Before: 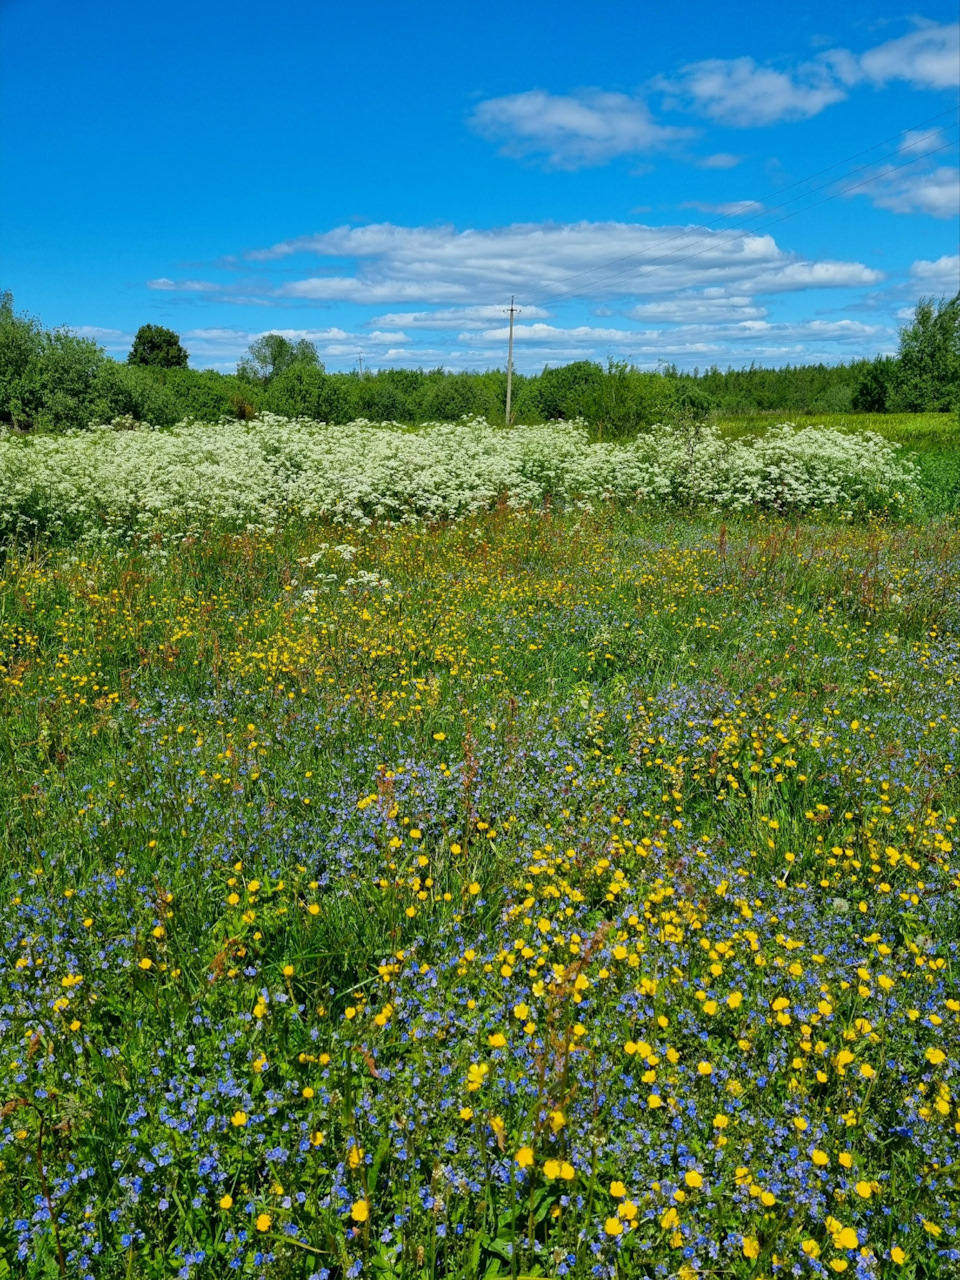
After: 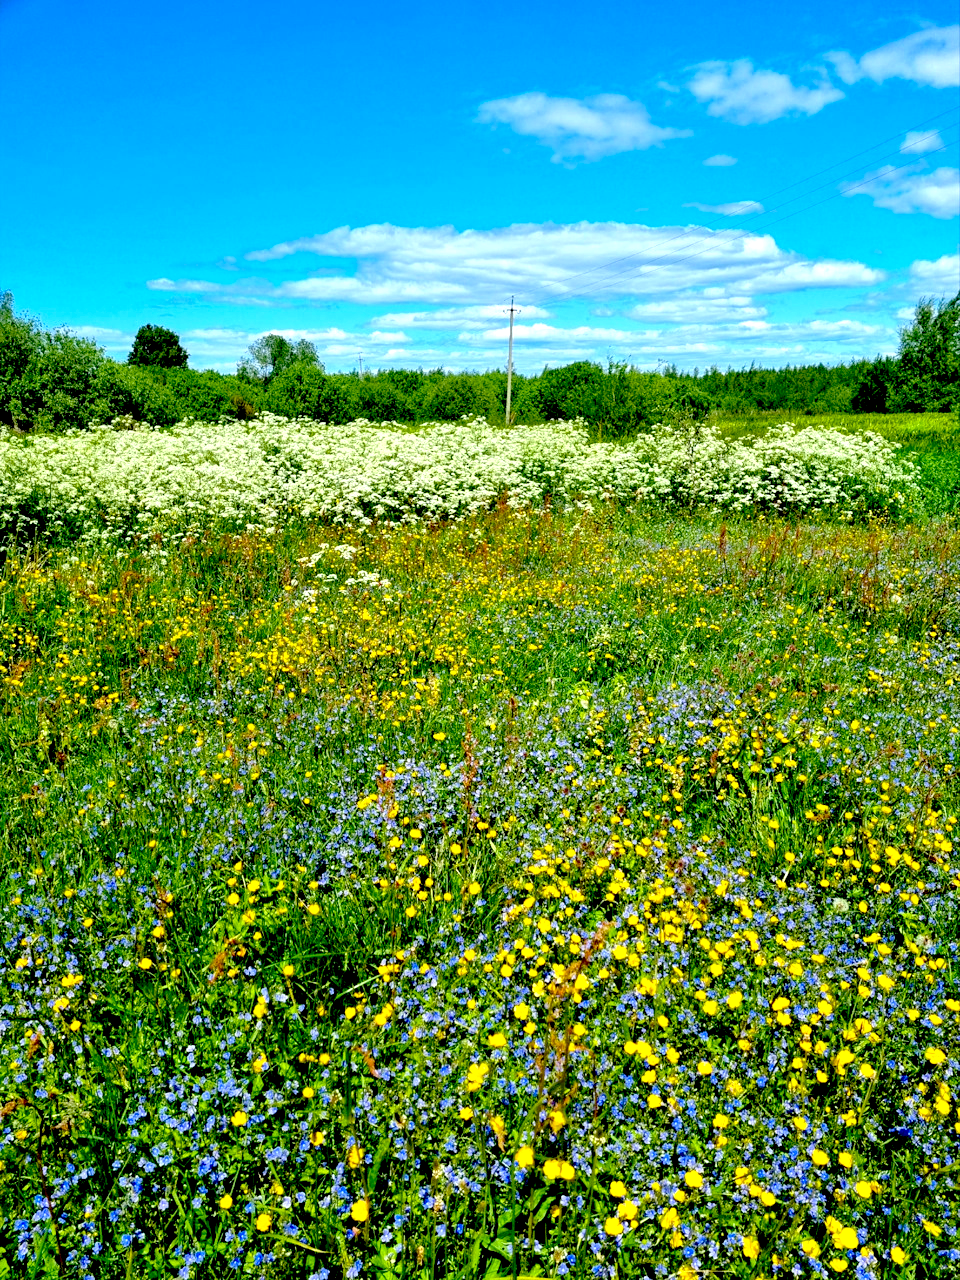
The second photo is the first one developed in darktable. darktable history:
exposure: black level correction 0.035, exposure 0.903 EV, compensate highlight preservation false
